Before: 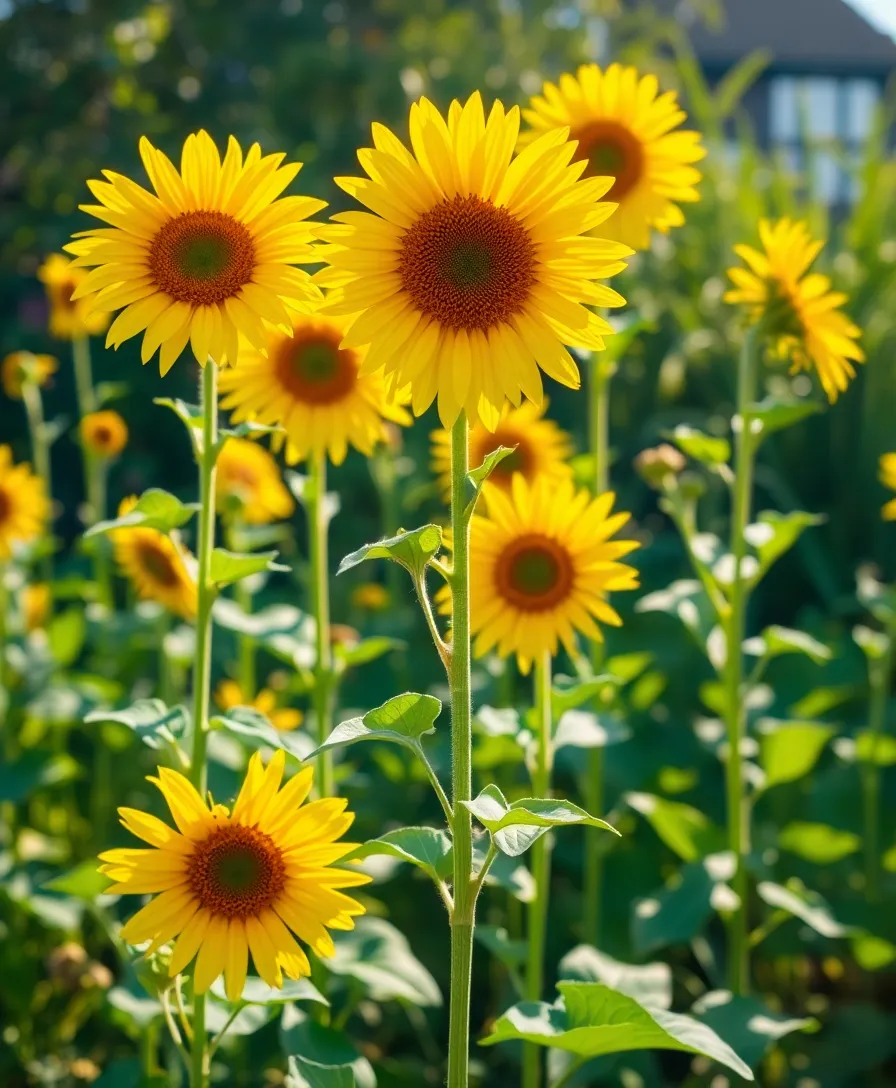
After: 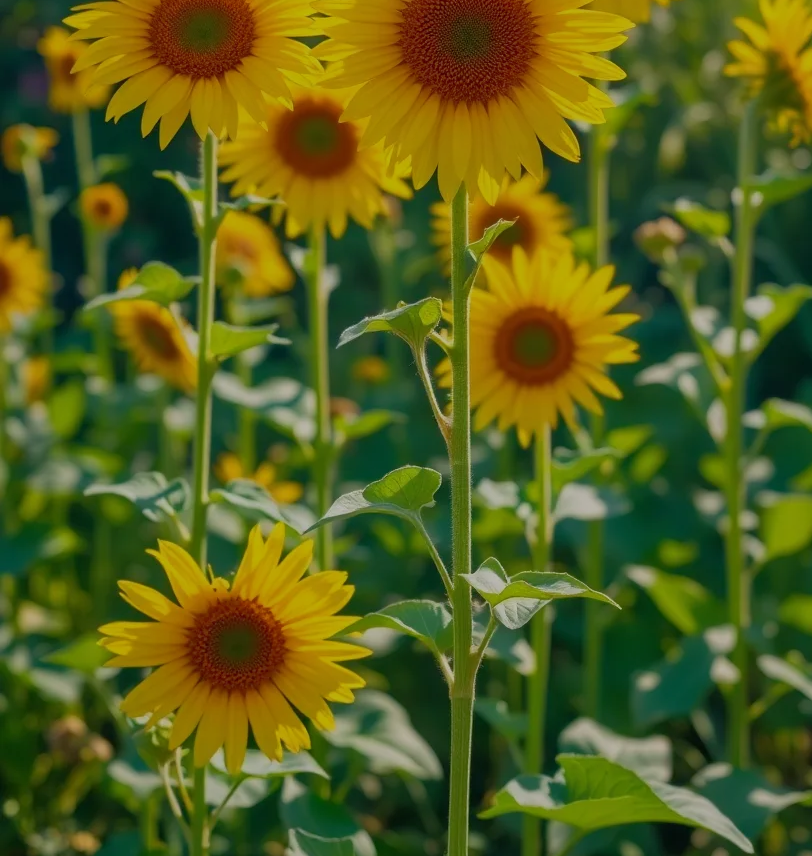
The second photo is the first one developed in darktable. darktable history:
crop: top 20.924%, right 9.333%, bottom 0.317%
tone equalizer: -8 EV -0.024 EV, -7 EV 0.042 EV, -6 EV -0.008 EV, -5 EV 0.007 EV, -4 EV -0.028 EV, -3 EV -0.236 EV, -2 EV -0.689 EV, -1 EV -1 EV, +0 EV -0.939 EV
